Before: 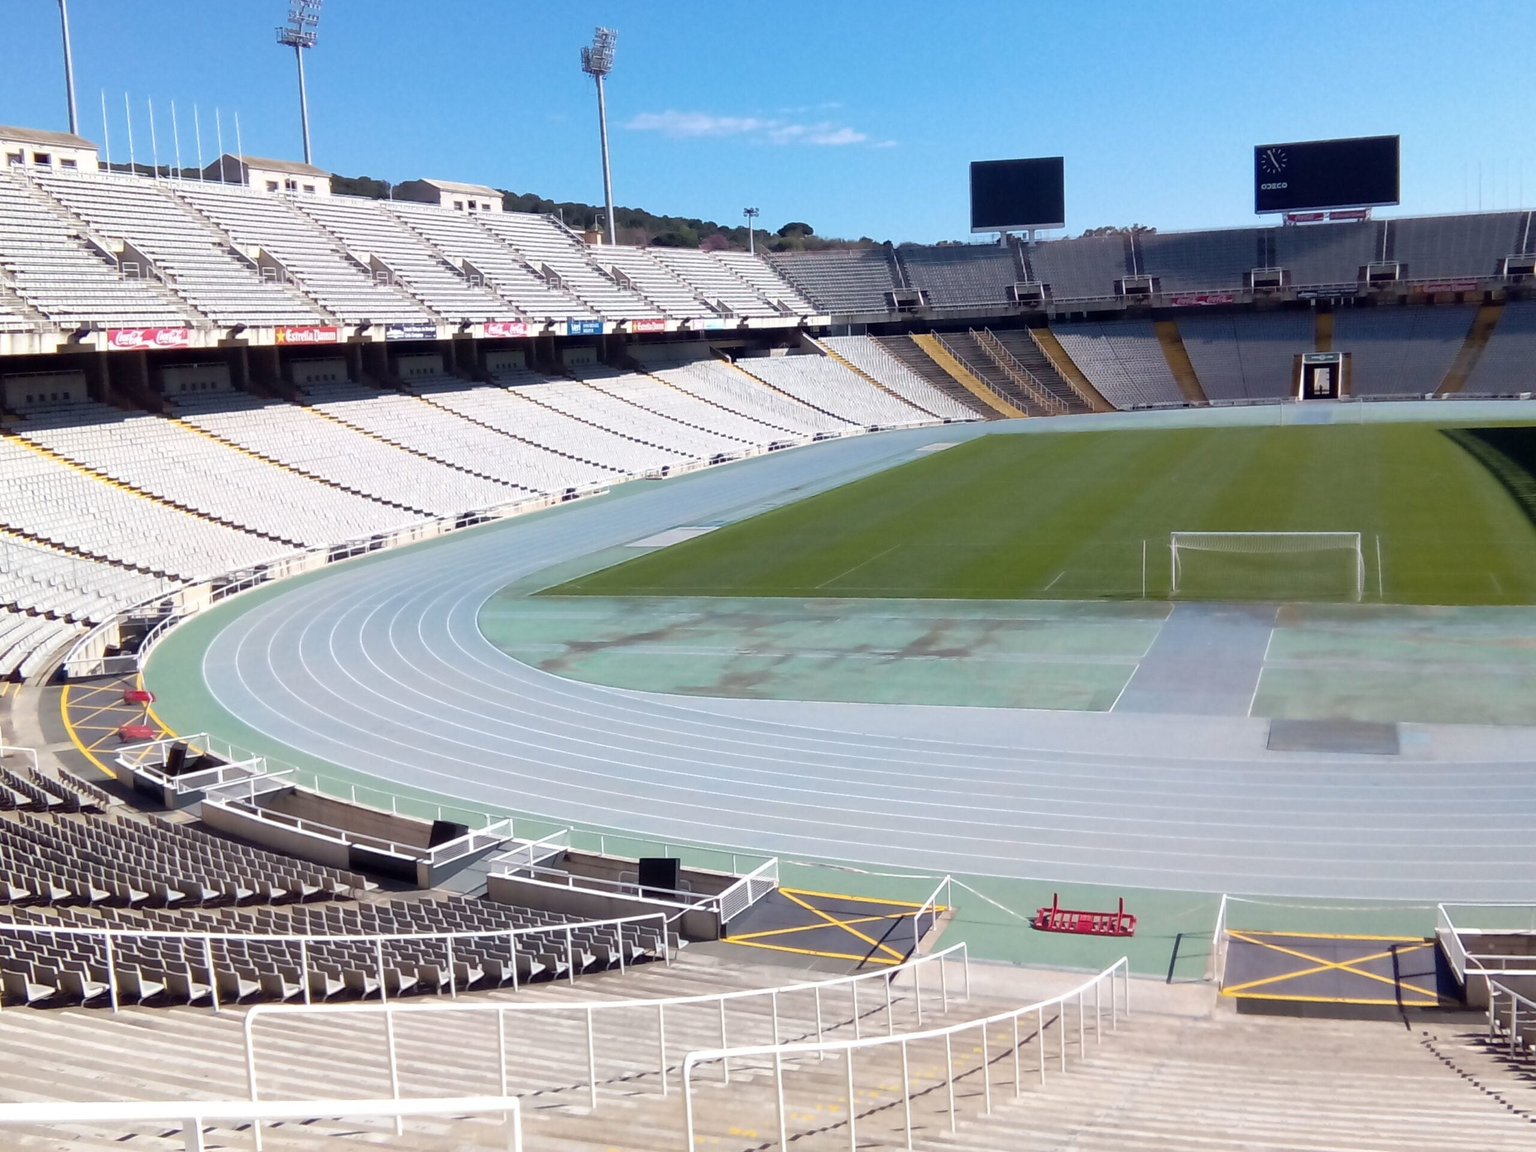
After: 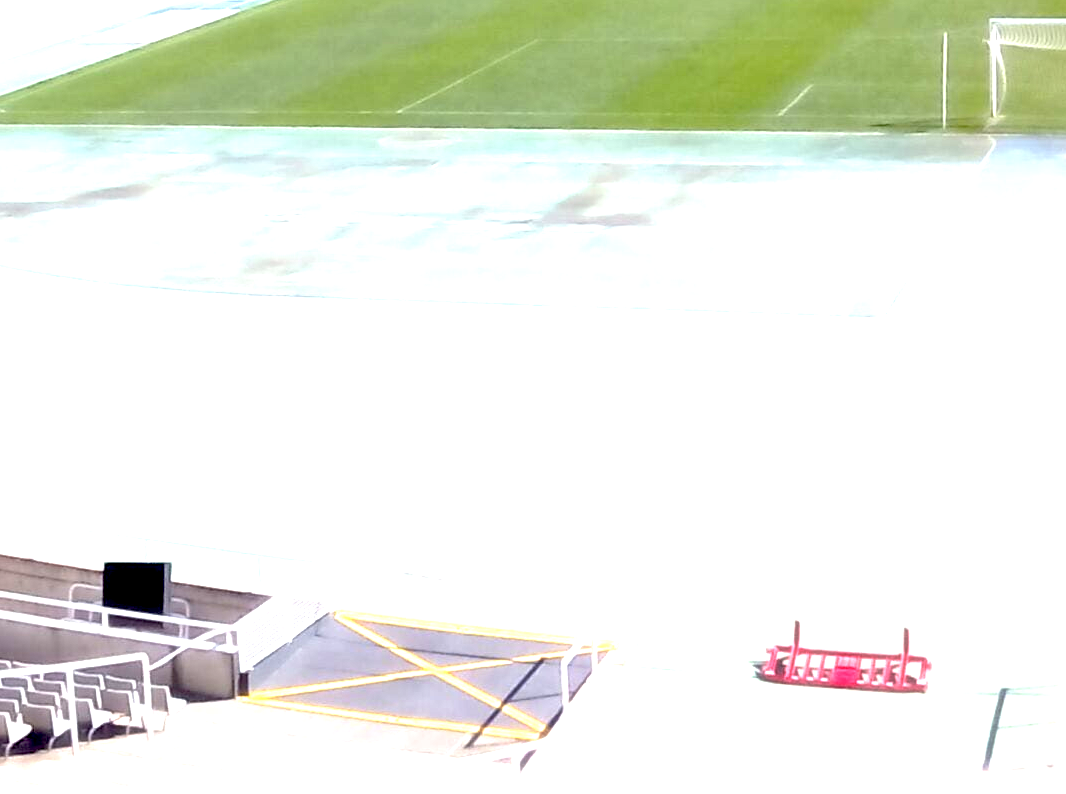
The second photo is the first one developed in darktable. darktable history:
exposure: black level correction 0.014, exposure 1.791 EV, compensate highlight preservation false
crop: left 37.615%, top 45.234%, right 20.719%, bottom 13.38%
haze removal: strength -0.114, compatibility mode true, adaptive false
